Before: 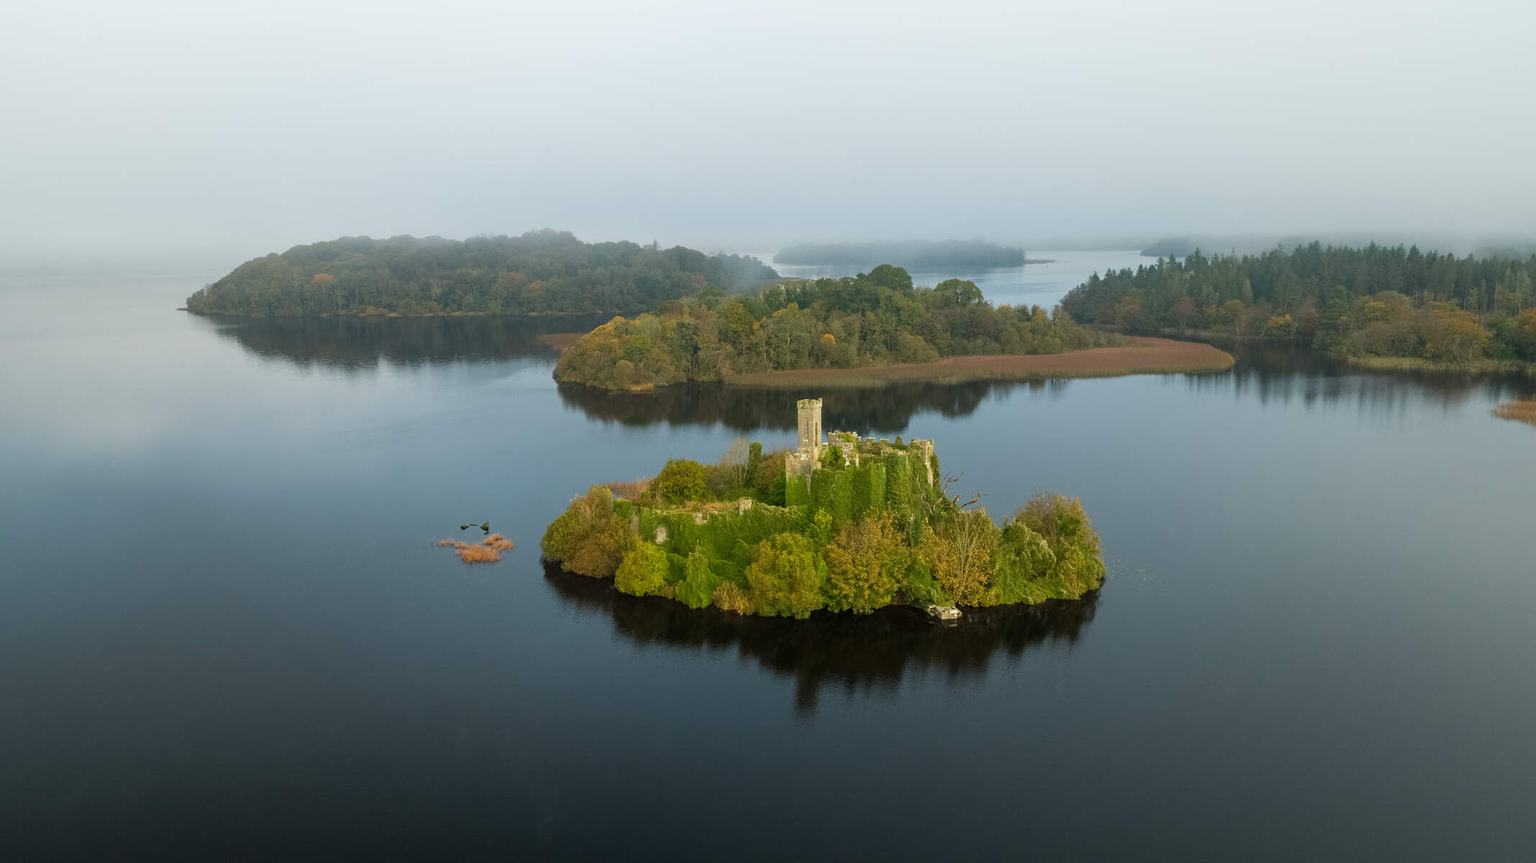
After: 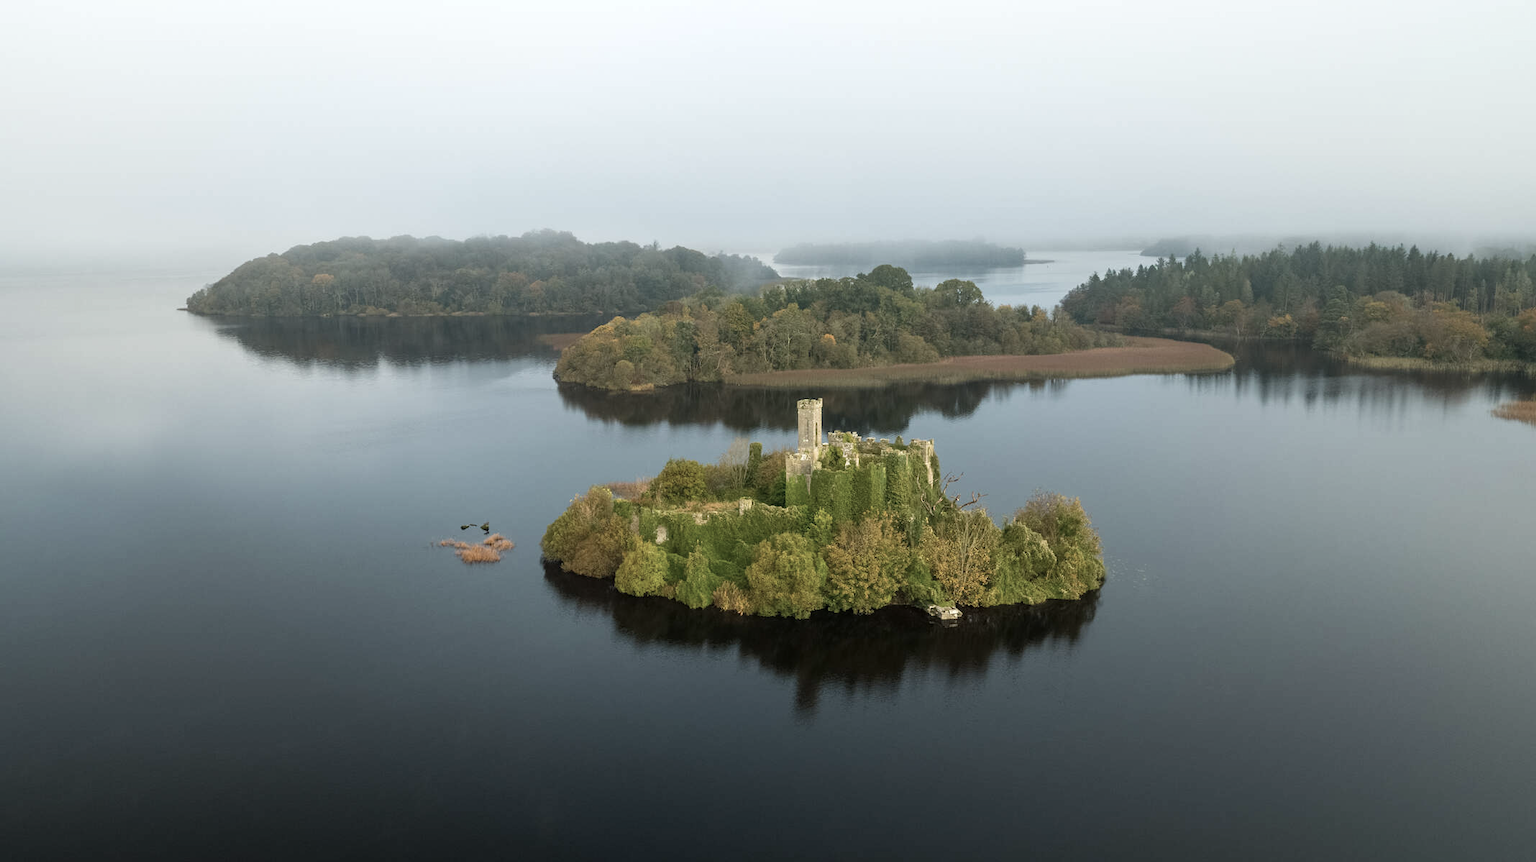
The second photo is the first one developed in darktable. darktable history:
contrast brightness saturation: contrast 0.095, saturation -0.352
exposure: black level correction 0, exposure 0.199 EV, compensate exposure bias true, compensate highlight preservation false
